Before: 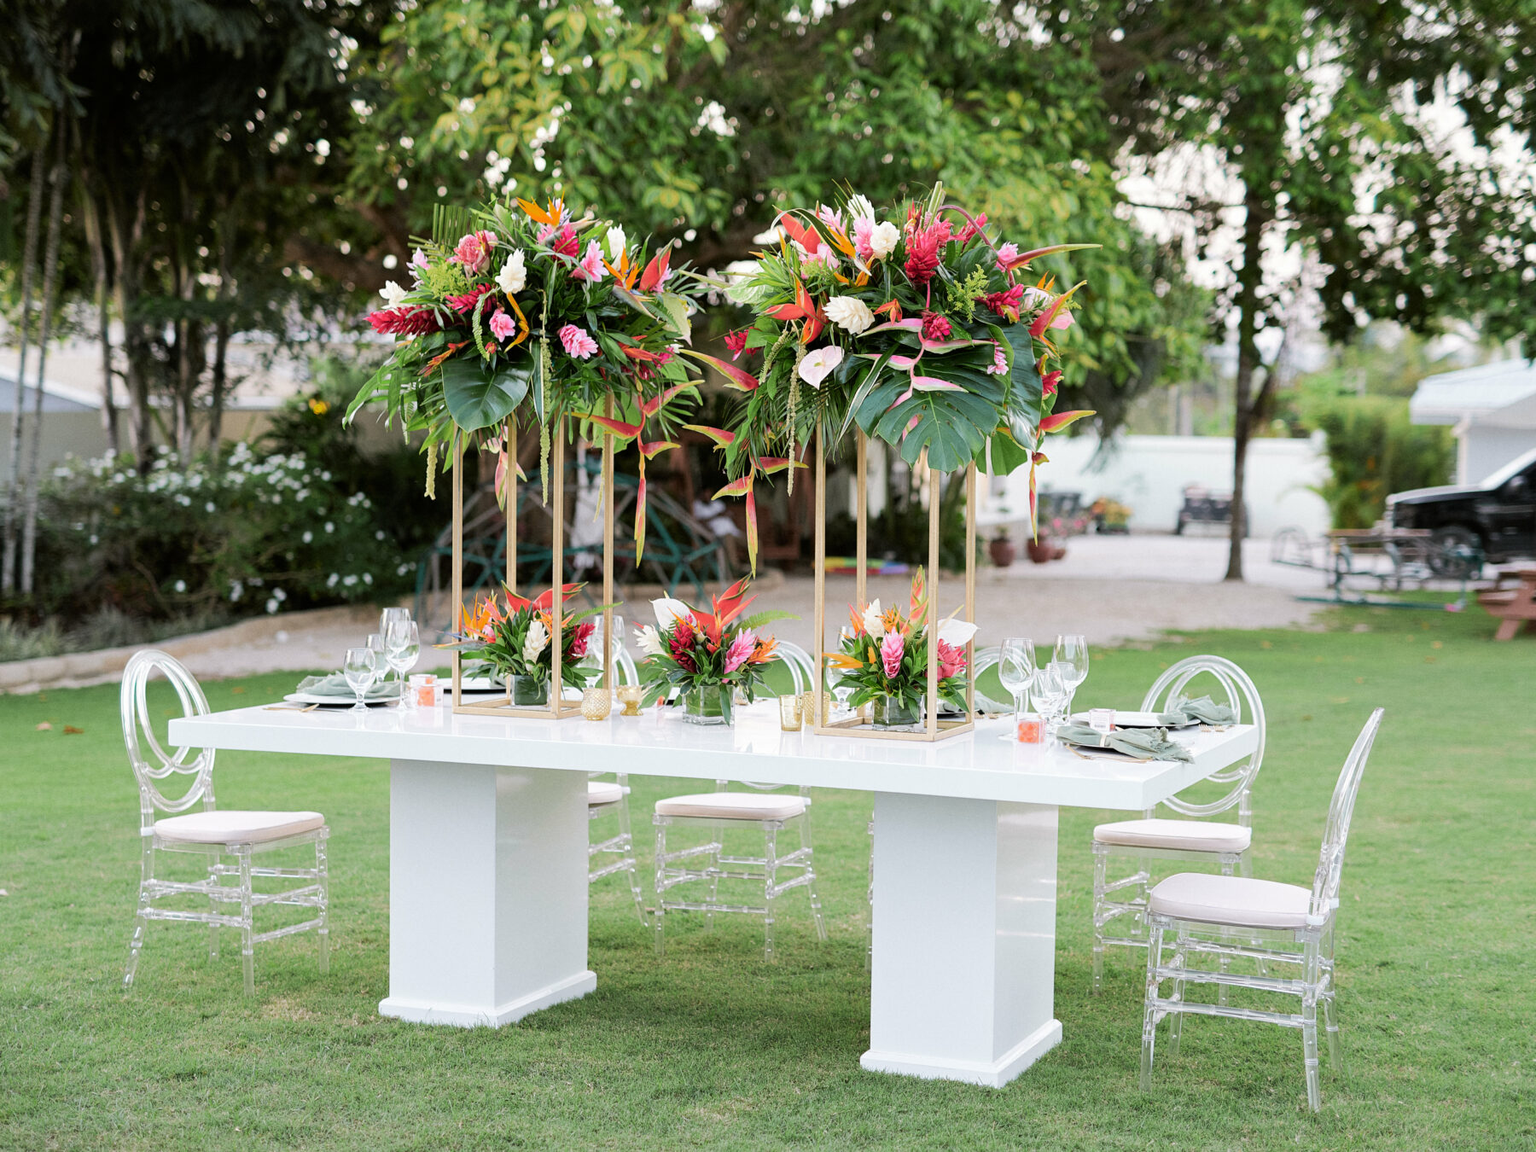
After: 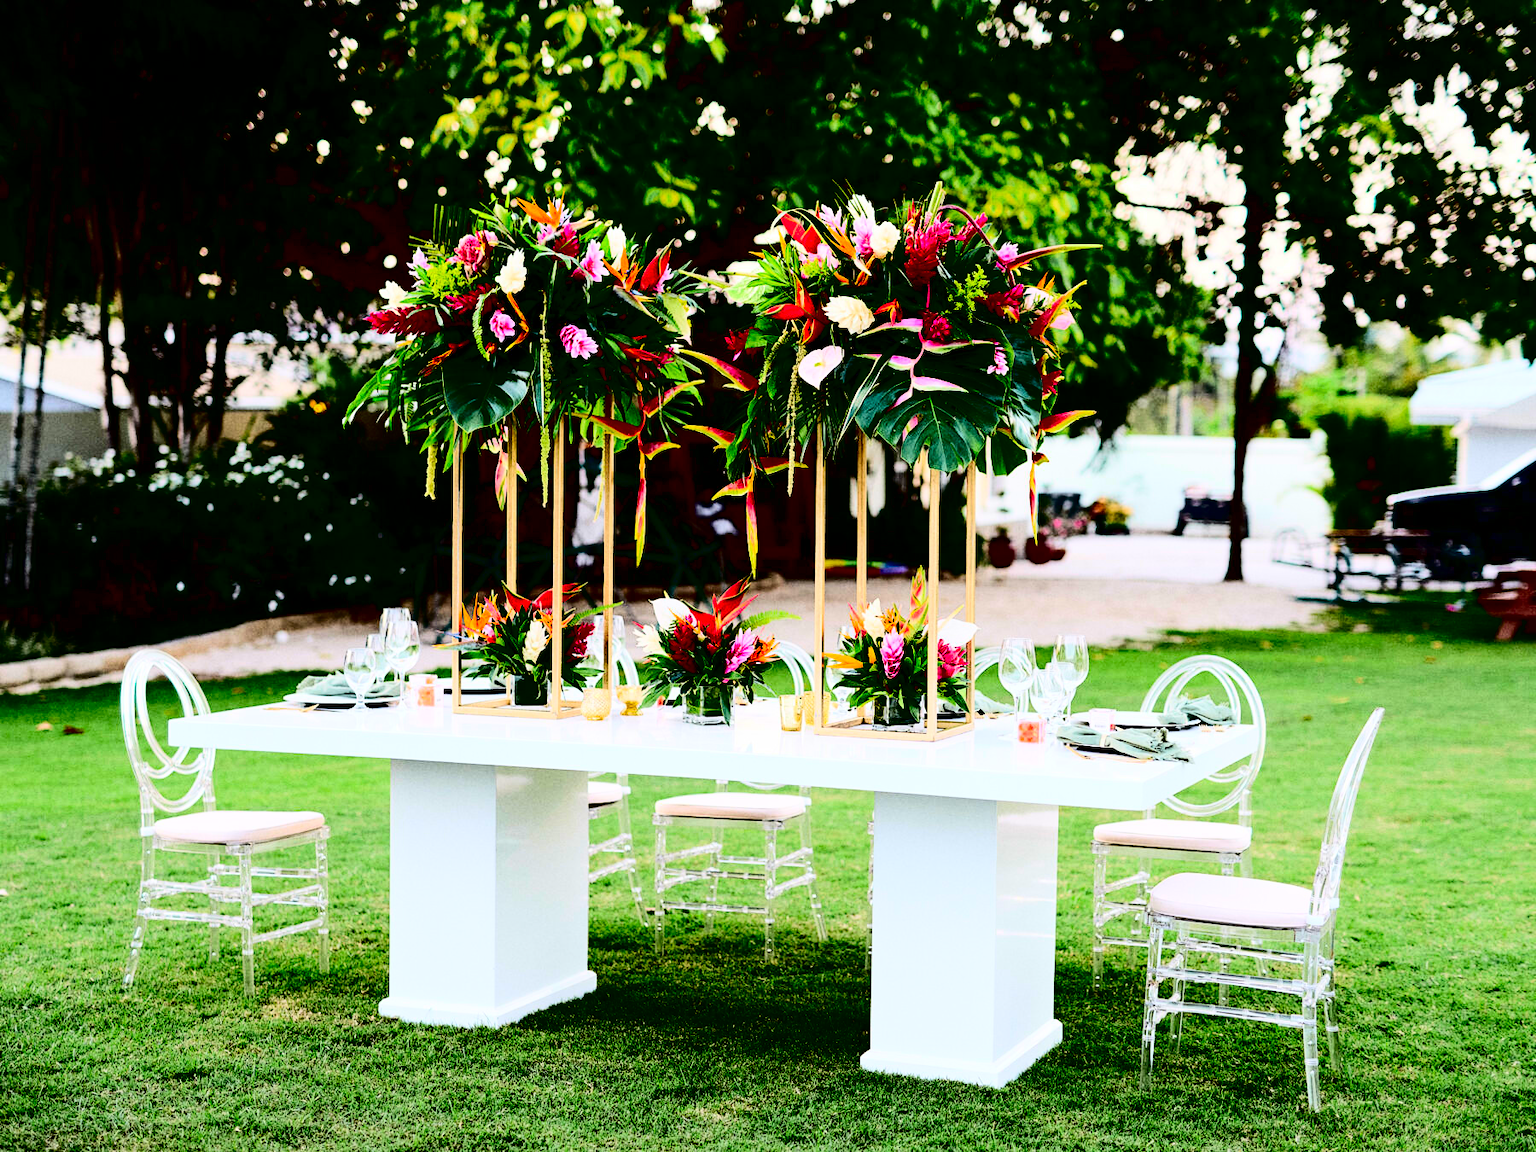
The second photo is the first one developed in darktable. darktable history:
contrast brightness saturation: contrast 0.789, brightness -0.999, saturation 0.981
